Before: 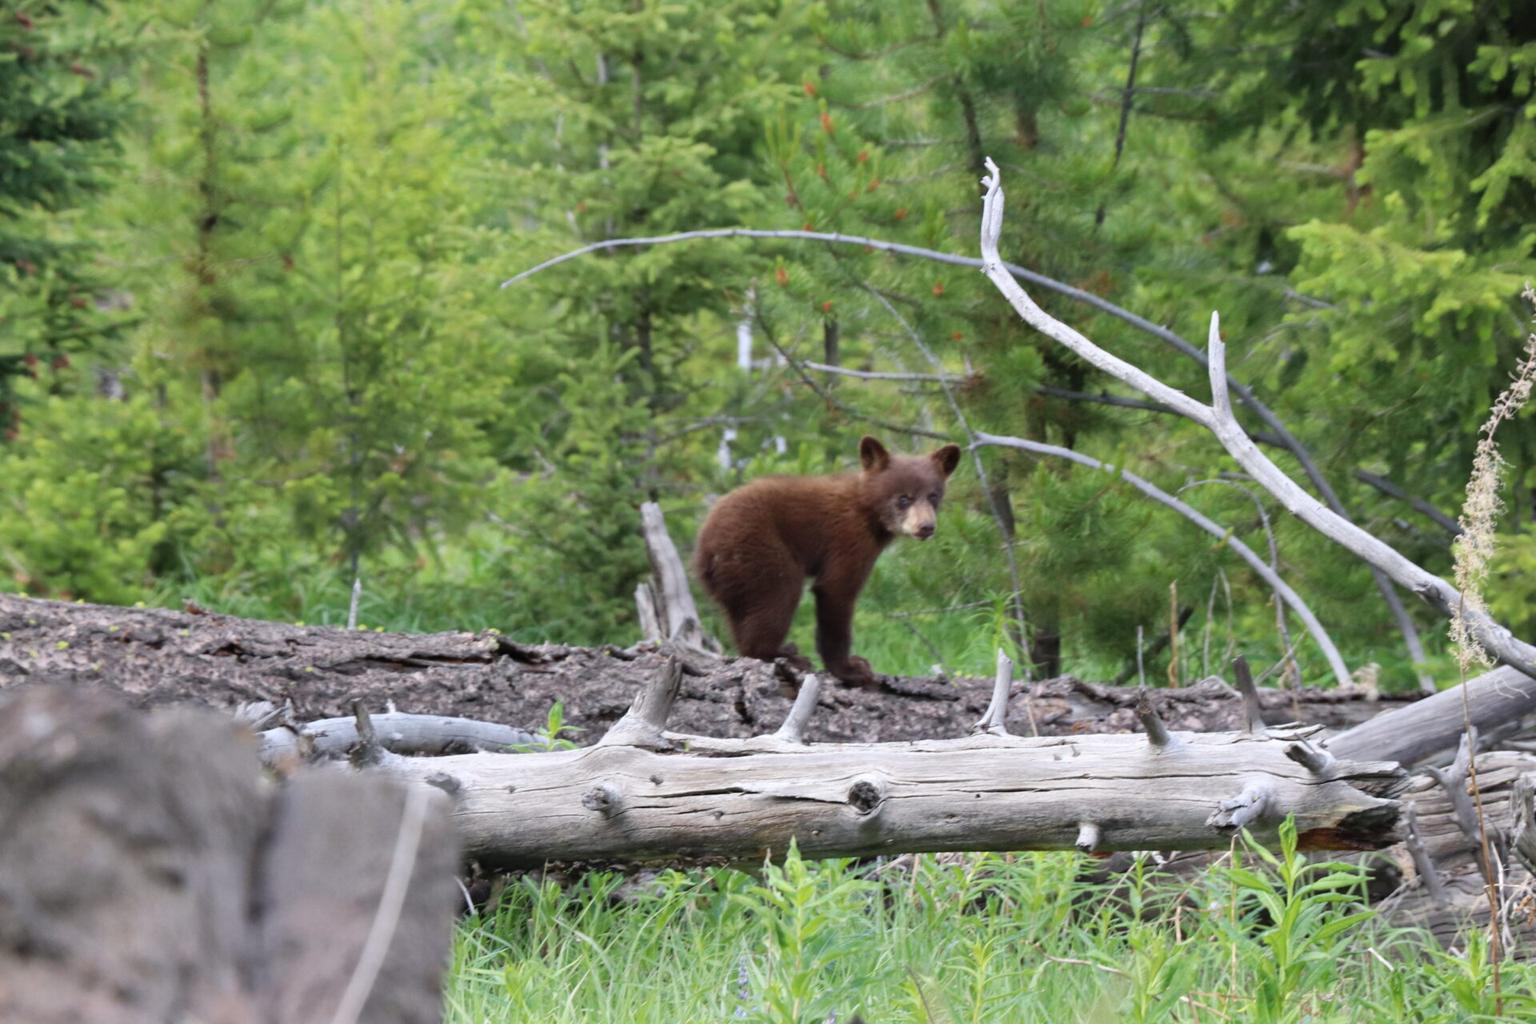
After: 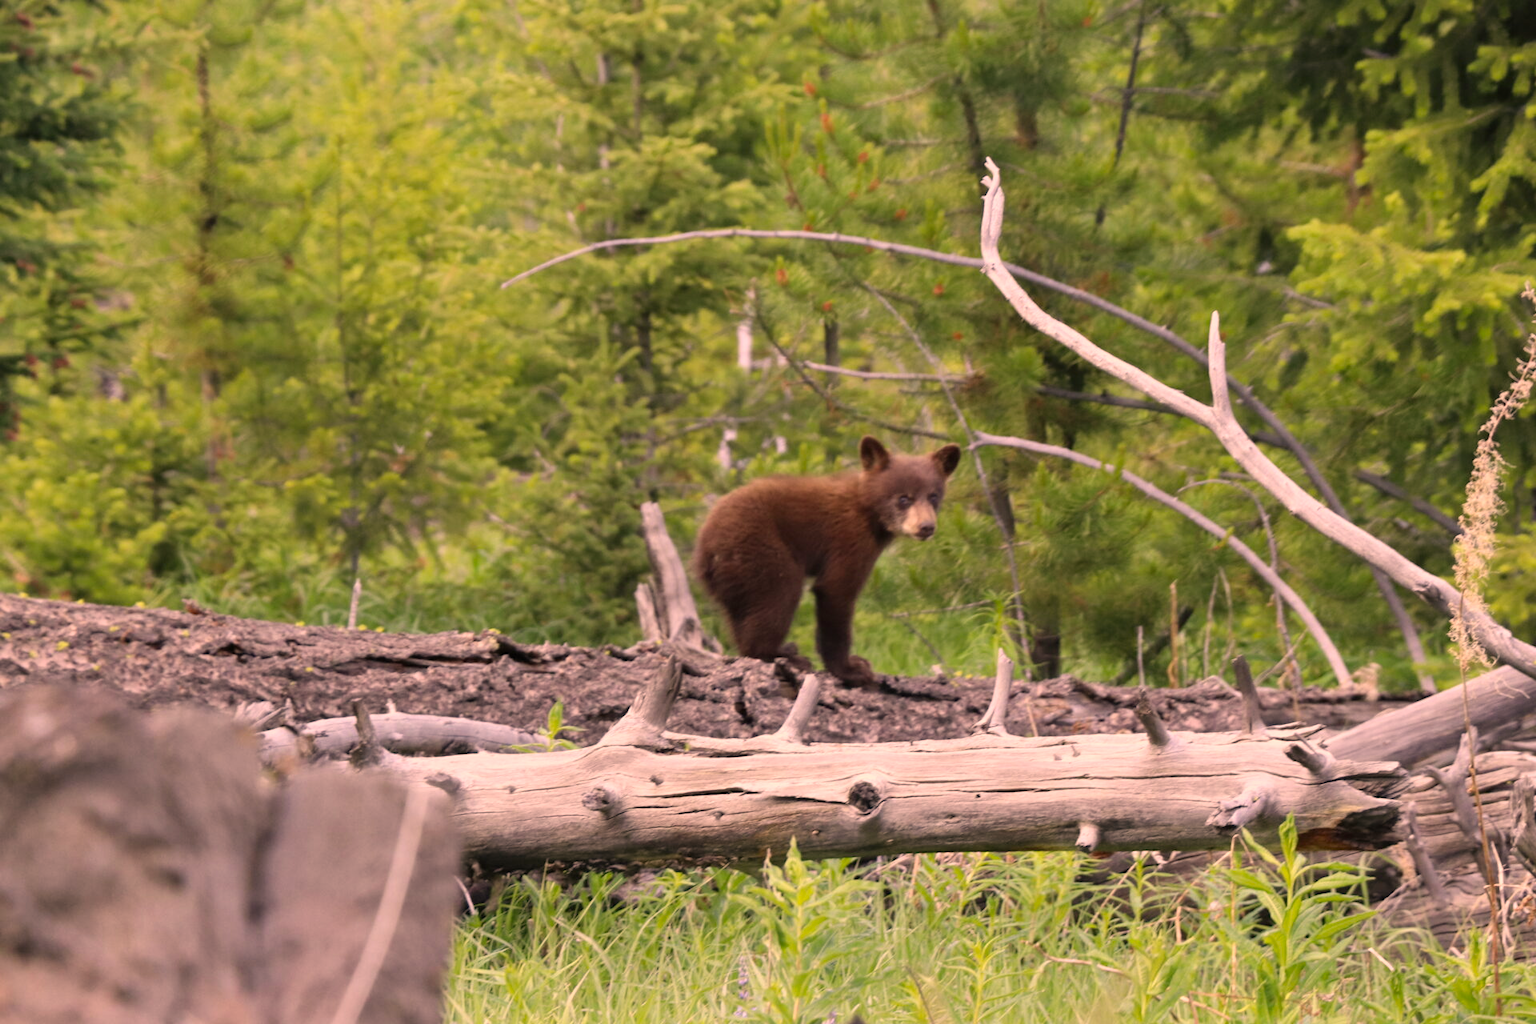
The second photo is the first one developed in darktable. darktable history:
color correction: highlights a* 21.94, highlights b* 22.33
